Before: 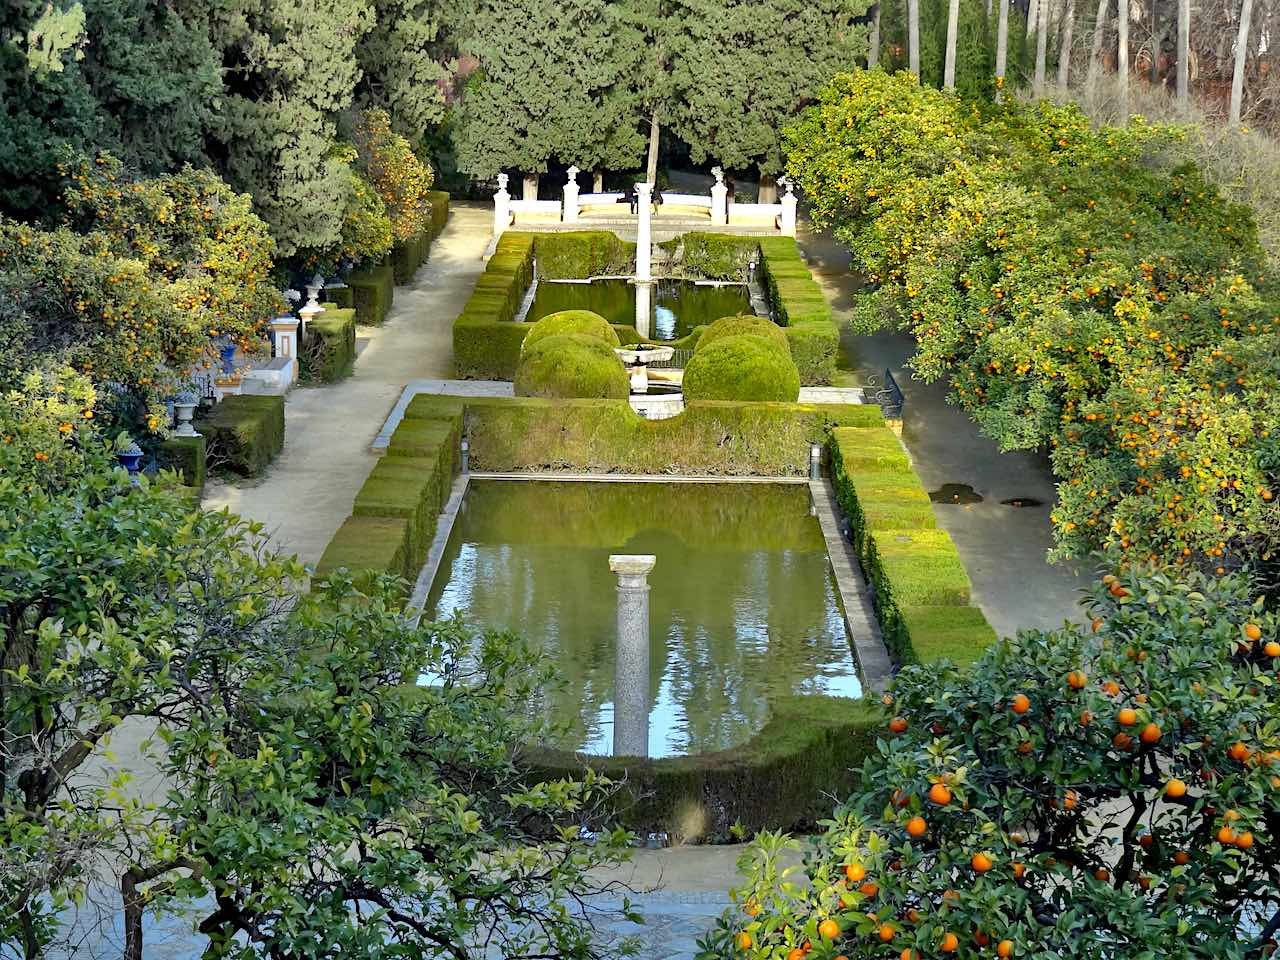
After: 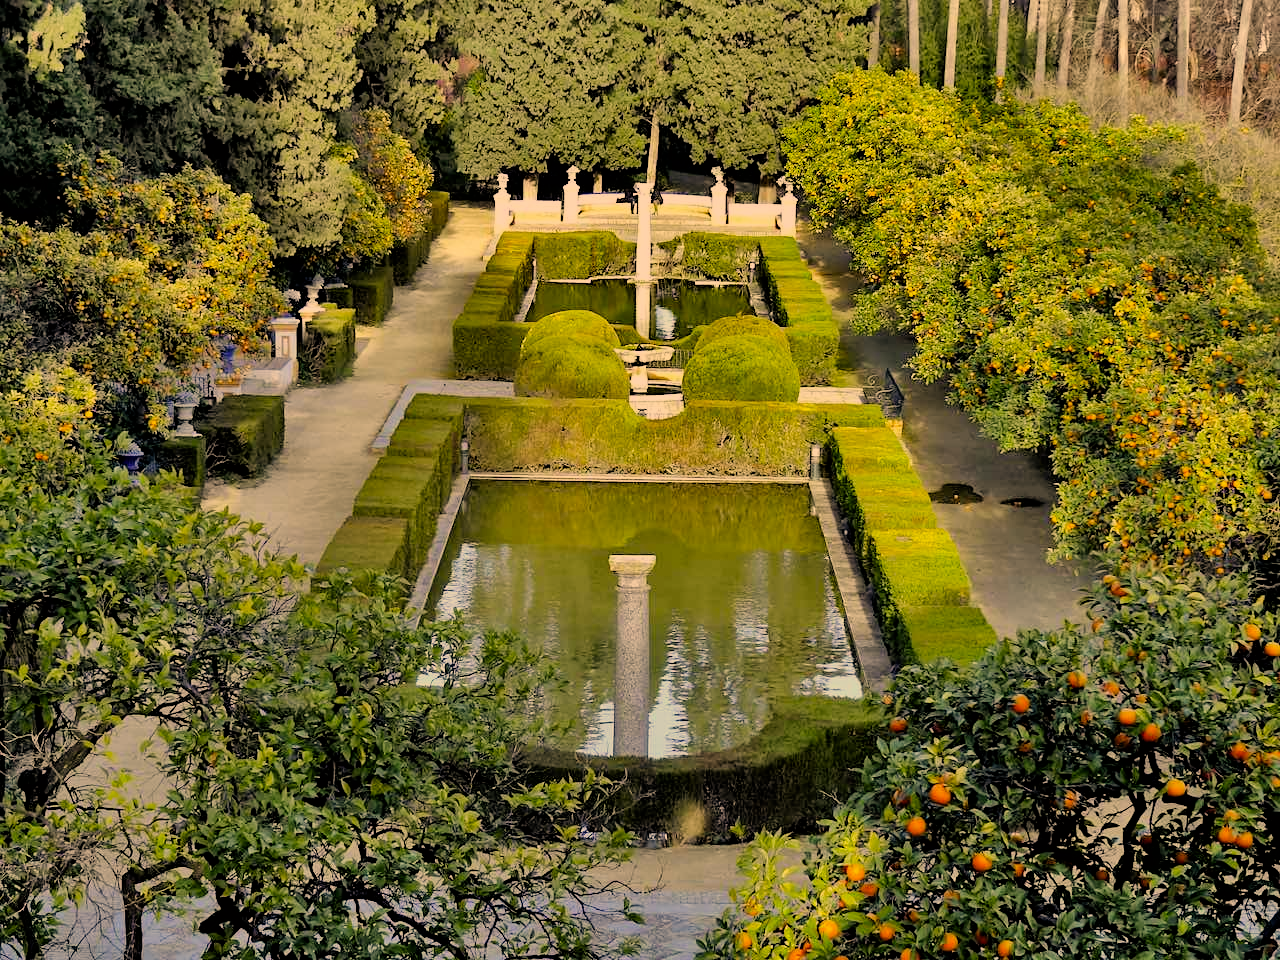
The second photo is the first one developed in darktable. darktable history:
filmic rgb: black relative exposure -5.11 EV, white relative exposure 3.95 EV, hardness 2.89, contrast 1.099, iterations of high-quality reconstruction 10
color correction: highlights a* 14.78, highlights b* 31.03
